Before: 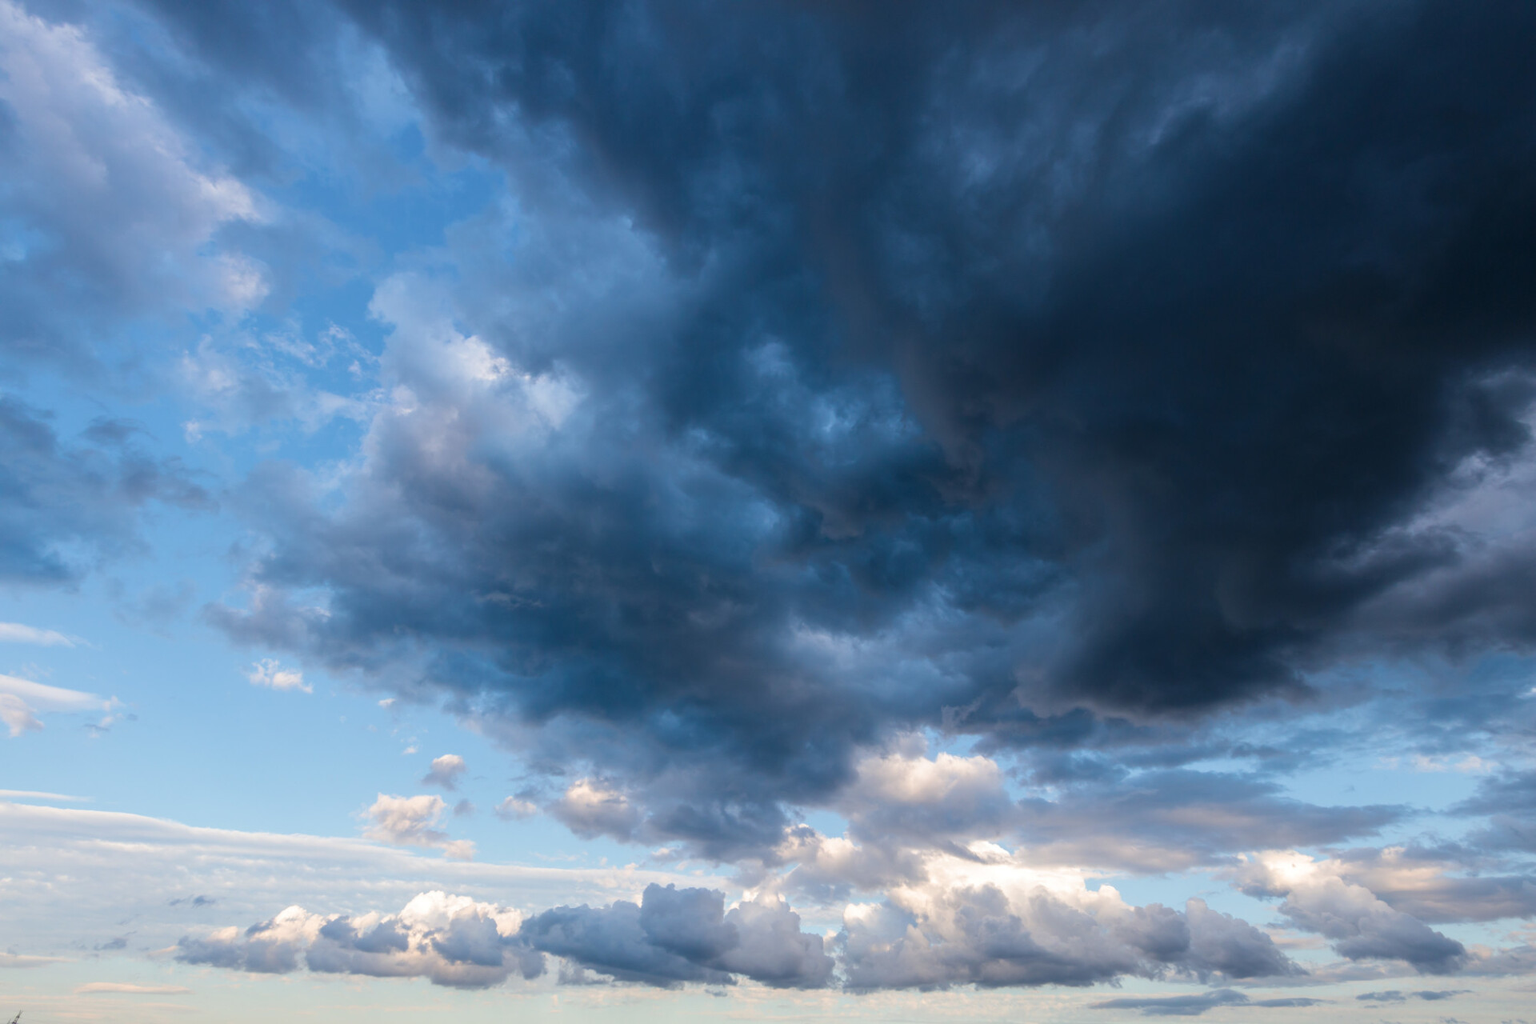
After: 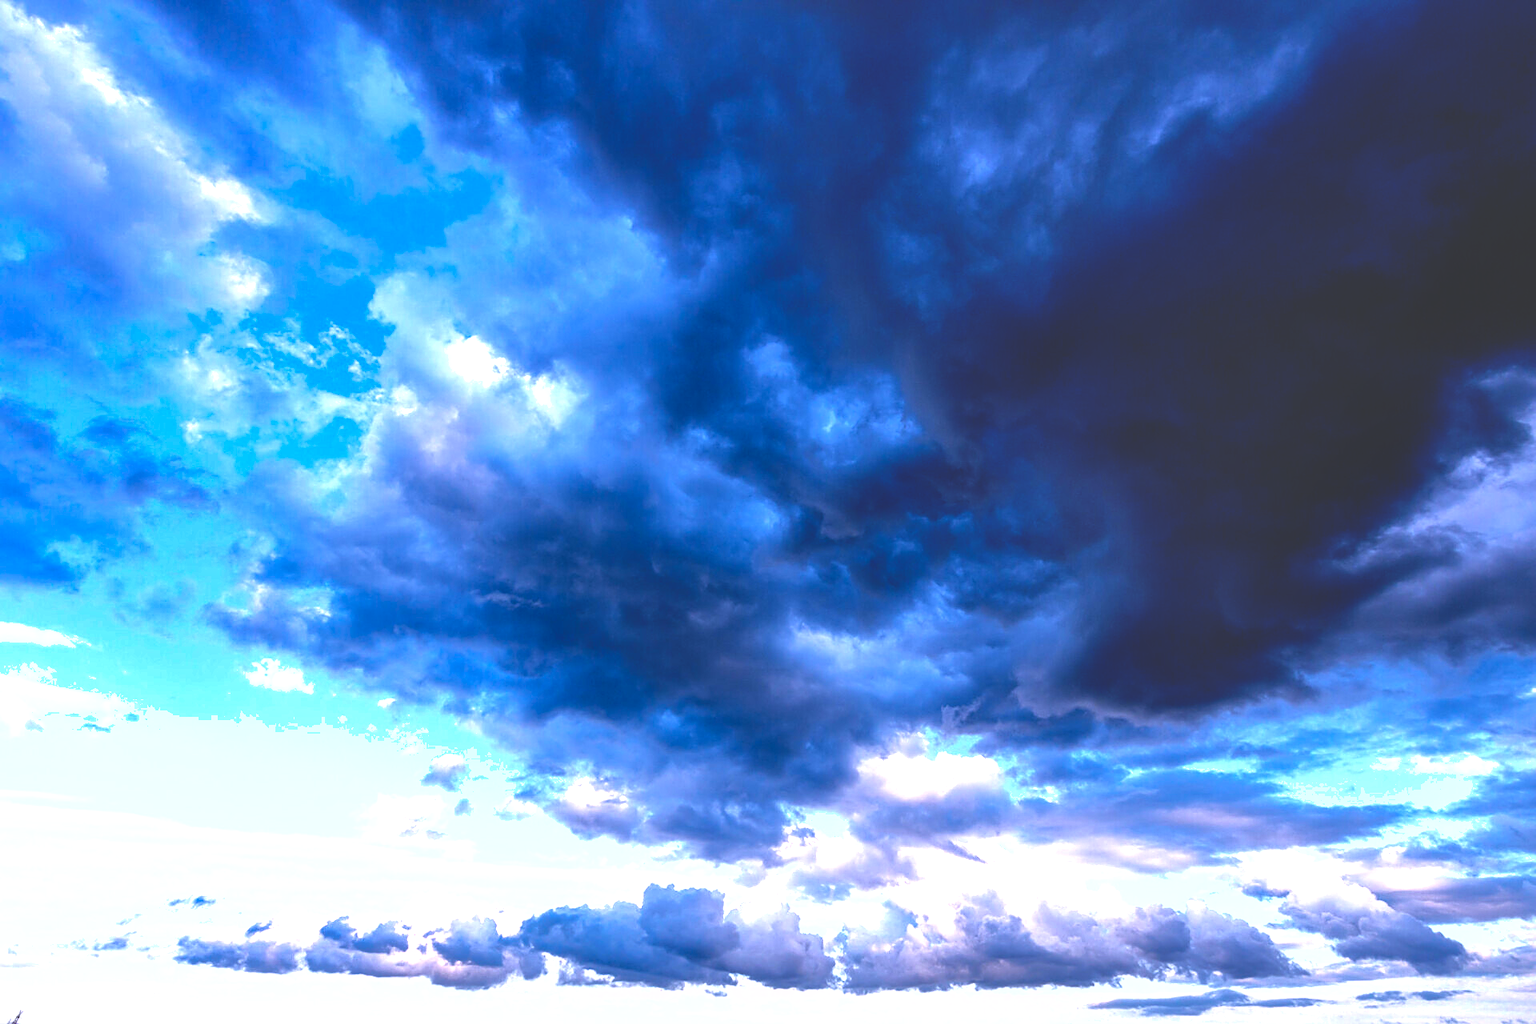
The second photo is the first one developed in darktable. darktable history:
exposure: black level correction 0, exposure 1 EV, compensate exposure bias true, compensate highlight preservation false
shadows and highlights: on, module defaults
sharpen: on, module defaults
color calibration: illuminant custom, x 0.367, y 0.392, temperature 4432.38 K
base curve: curves: ch0 [(0, 0.02) (0.083, 0.036) (1, 1)], preserve colors none
local contrast: detail 130%
